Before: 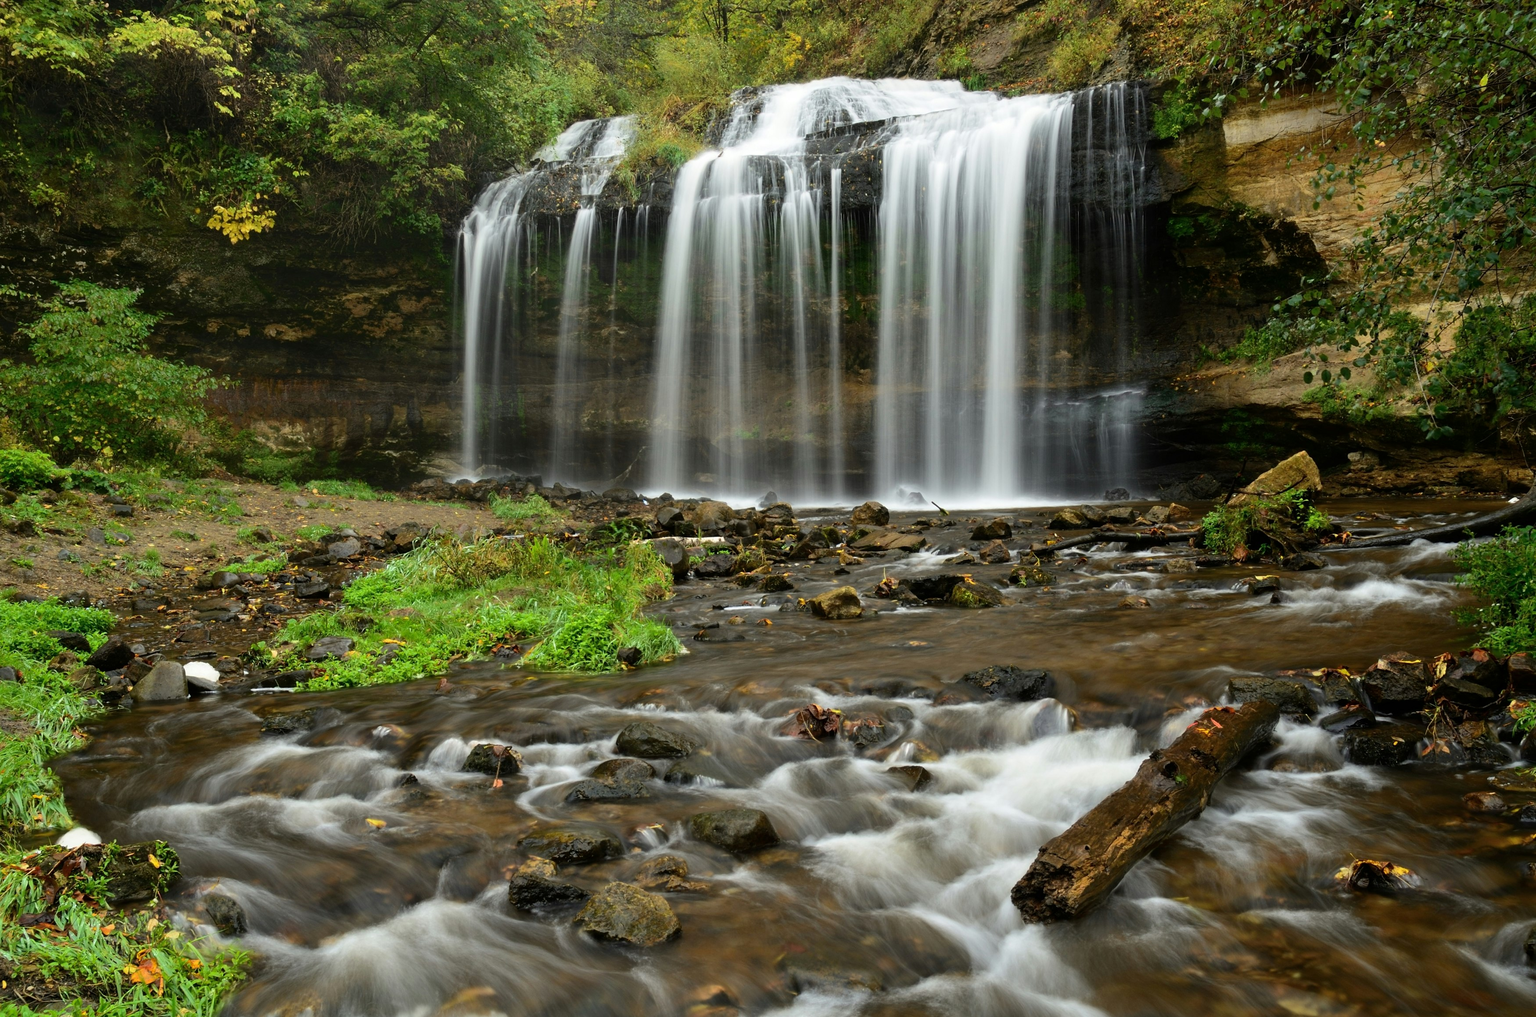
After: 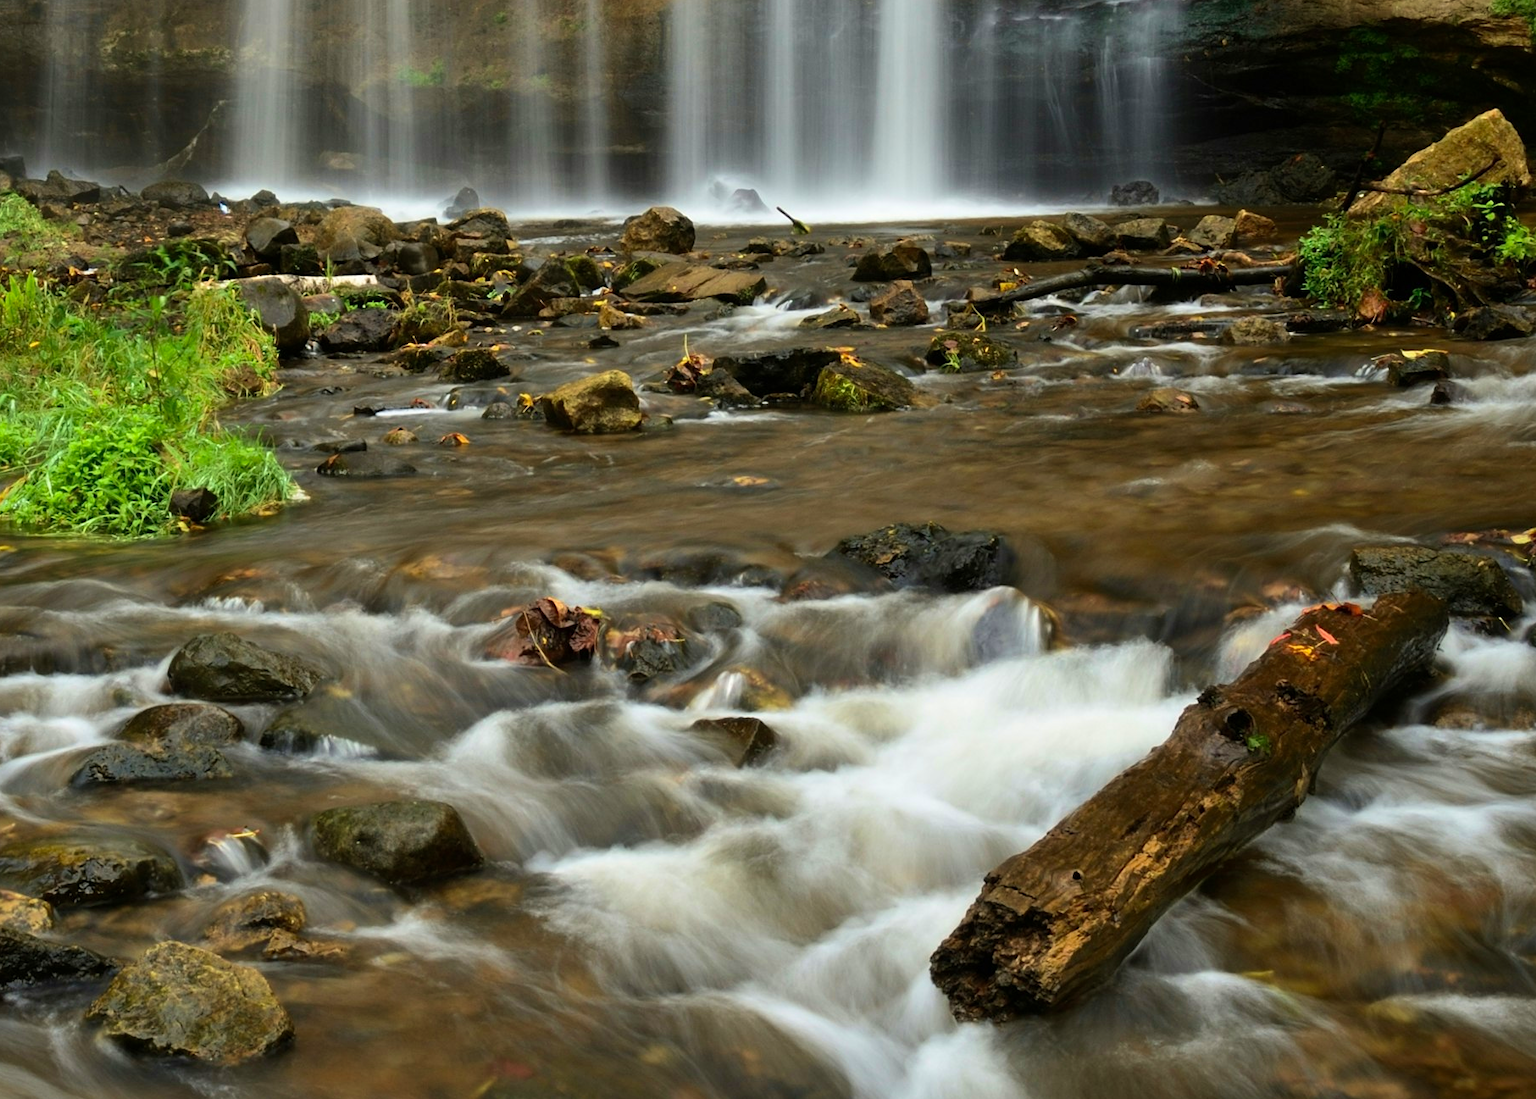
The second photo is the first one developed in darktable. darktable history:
velvia: on, module defaults
contrast brightness saturation: contrast 0.1, brightness 0.03, saturation 0.09
crop: left 34.479%, top 38.822%, right 13.718%, bottom 5.172%
